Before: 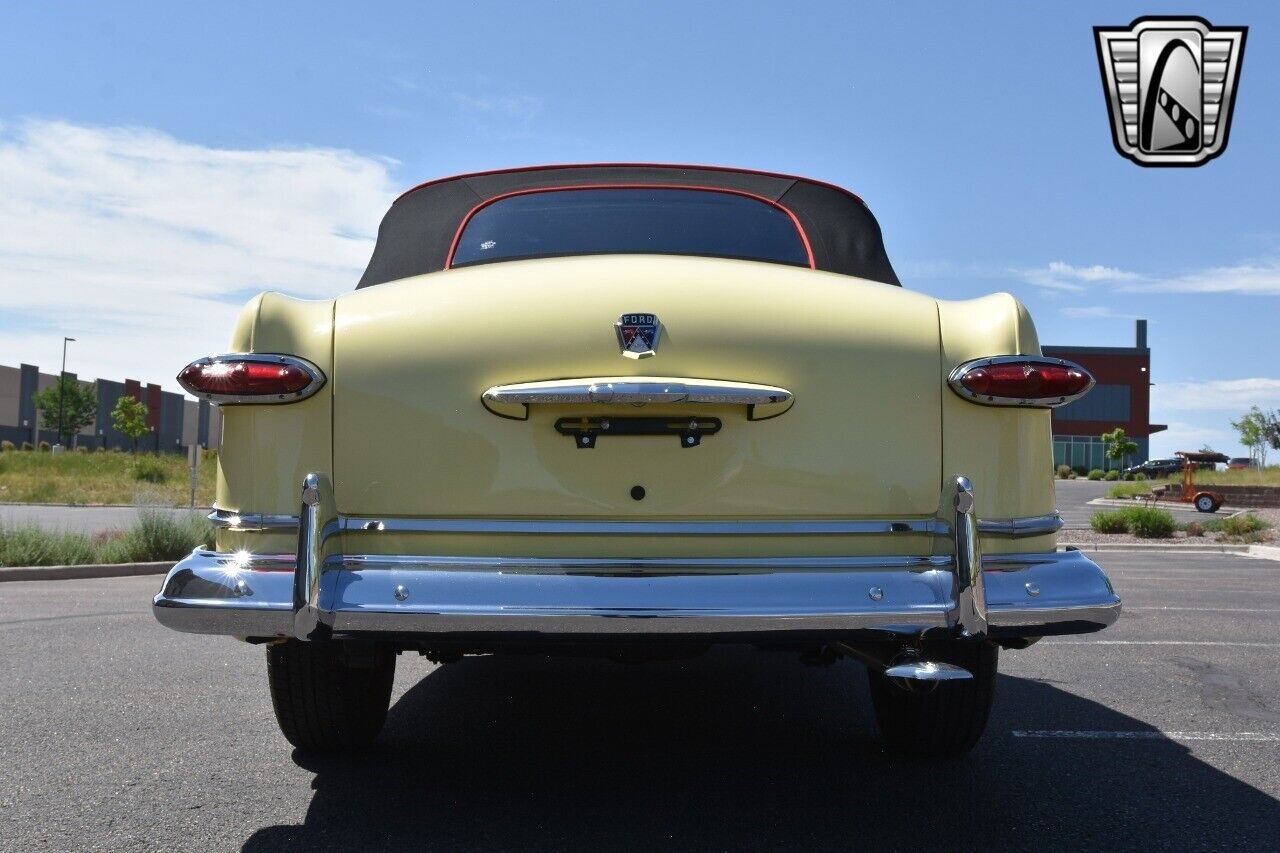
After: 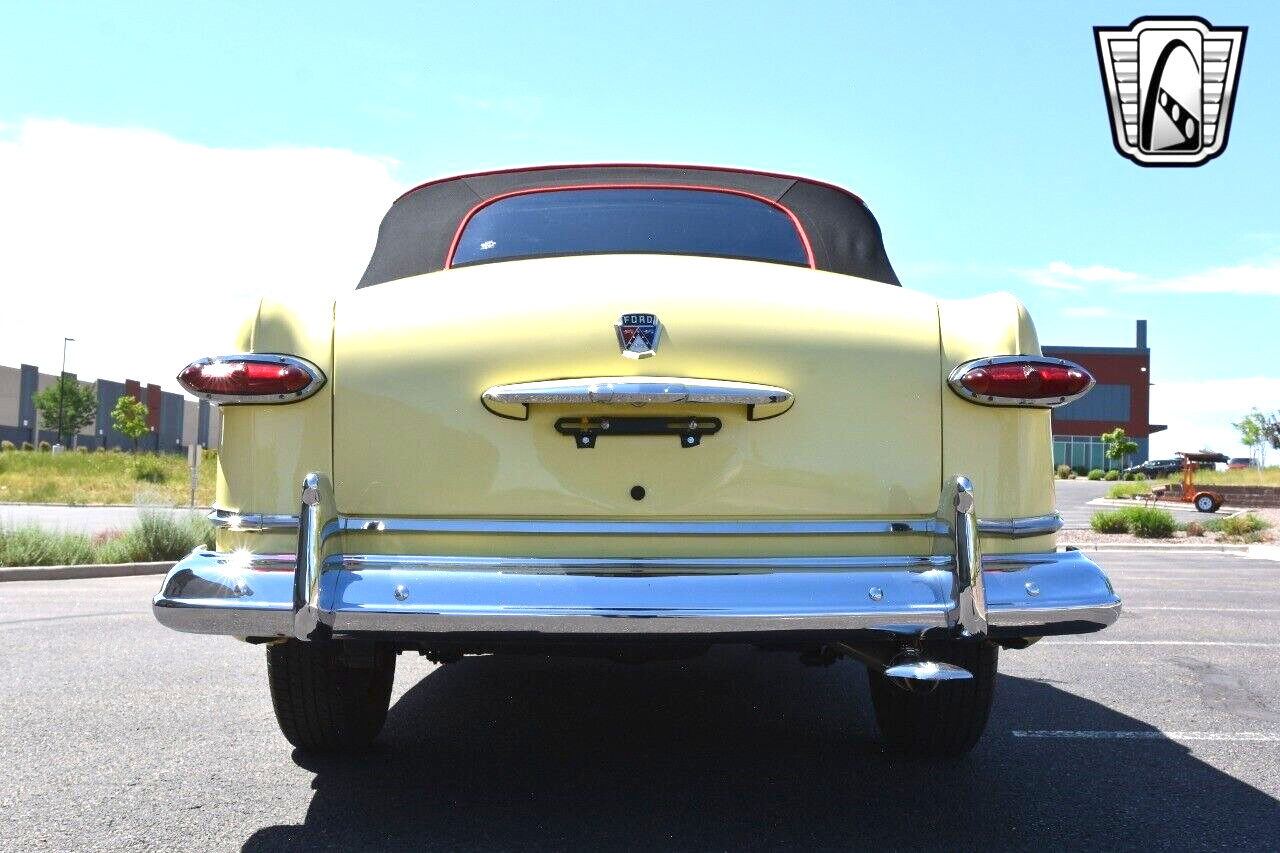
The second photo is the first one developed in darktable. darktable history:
contrast brightness saturation: contrast 0.1, brightness 0.029, saturation 0.088
exposure: exposure 1.137 EV, compensate highlight preservation false
